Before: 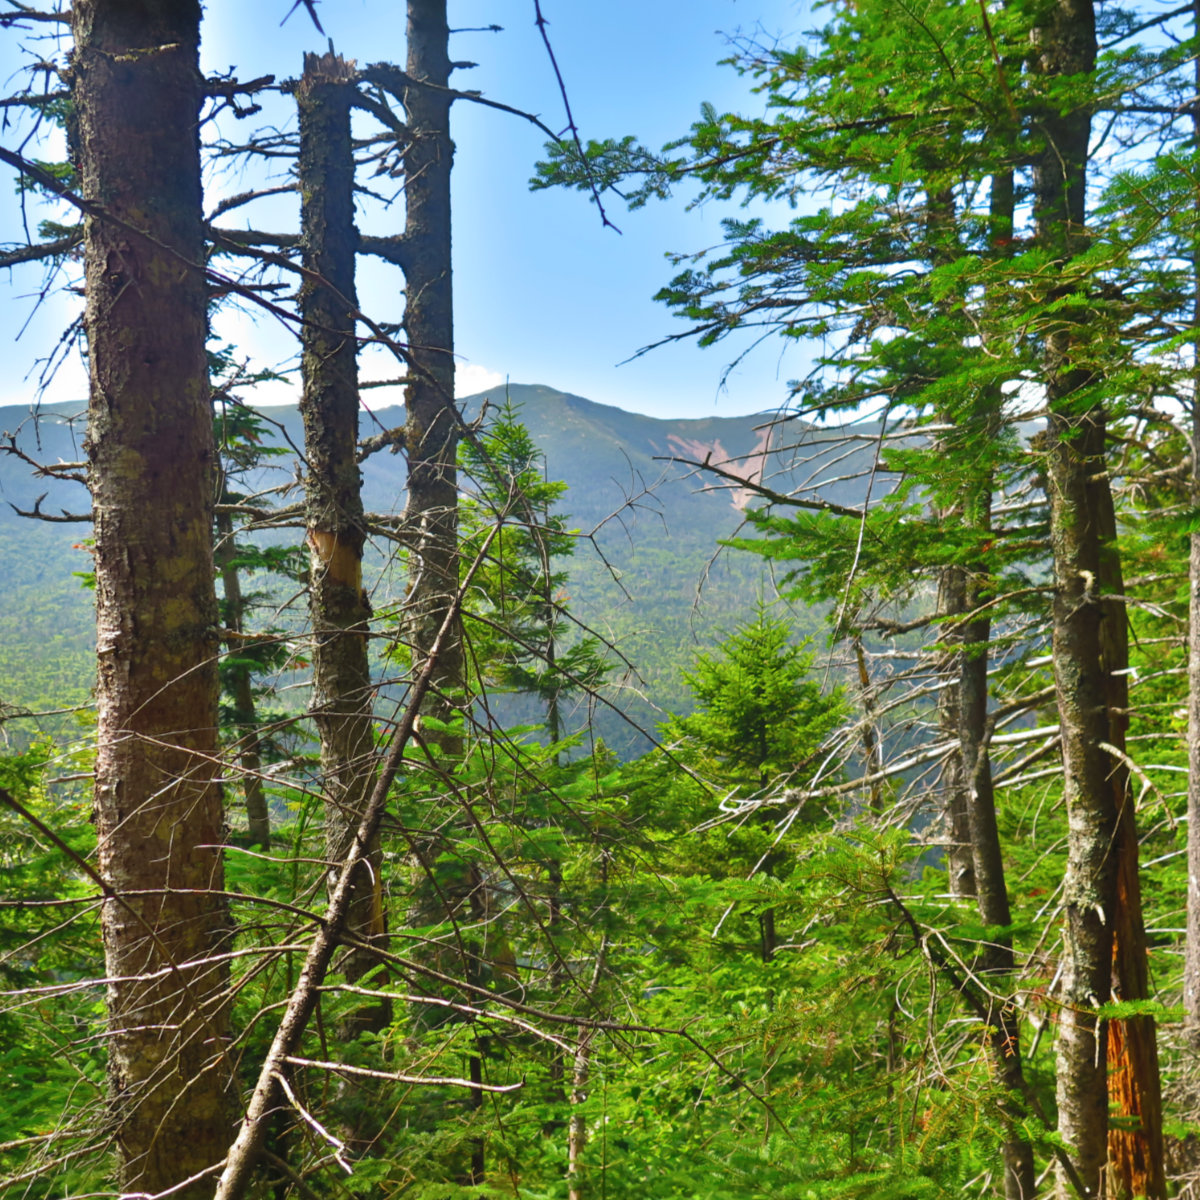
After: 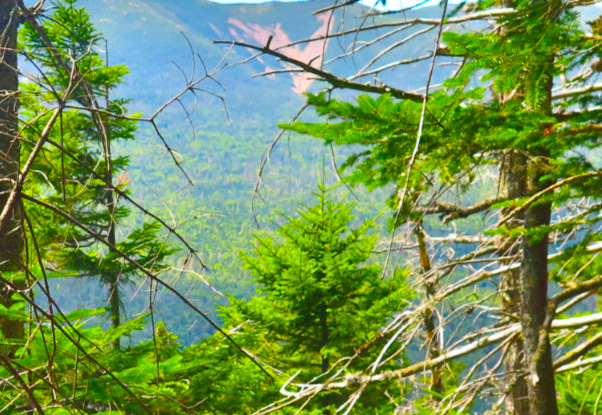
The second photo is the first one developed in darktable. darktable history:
contrast brightness saturation: contrast 0.2, brightness 0.15, saturation 0.14
color balance rgb: linear chroma grading › global chroma 15%, perceptual saturation grading › global saturation 30%
crop: left 36.607%, top 34.735%, right 13.146%, bottom 30.611%
